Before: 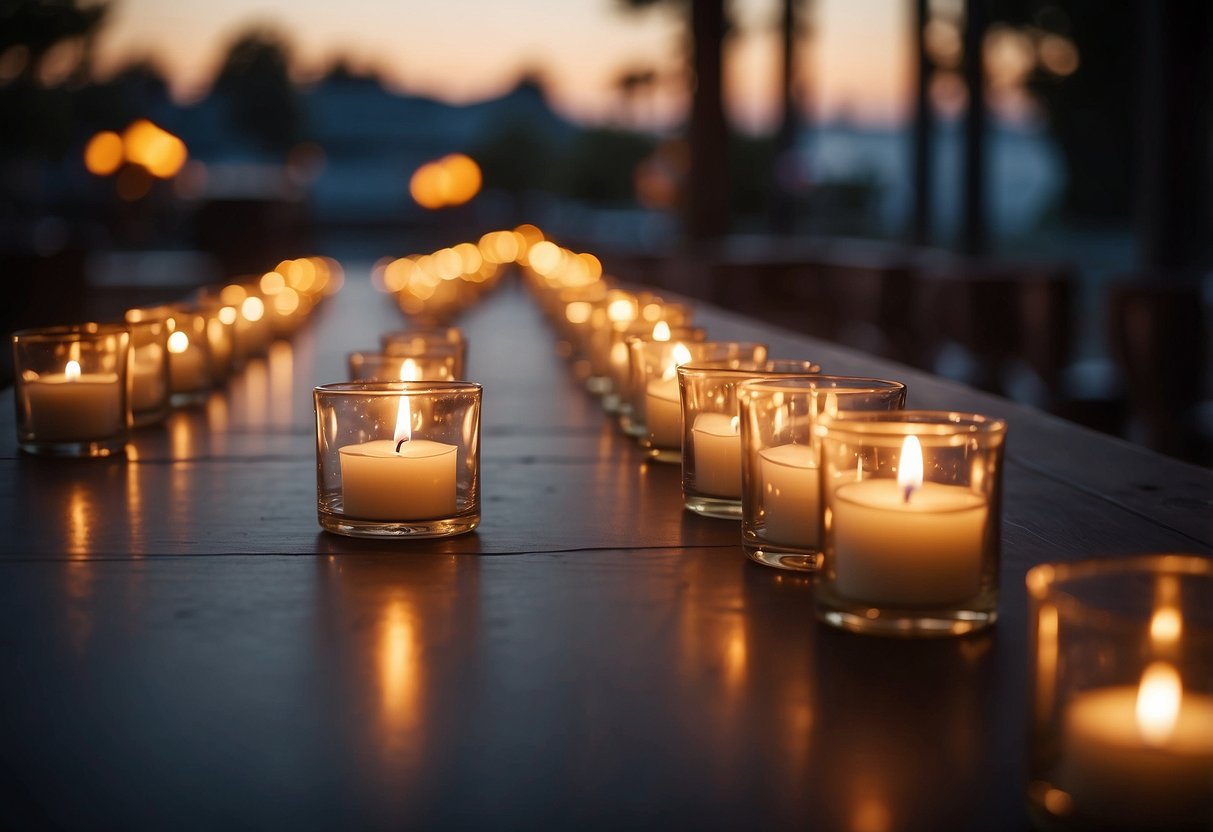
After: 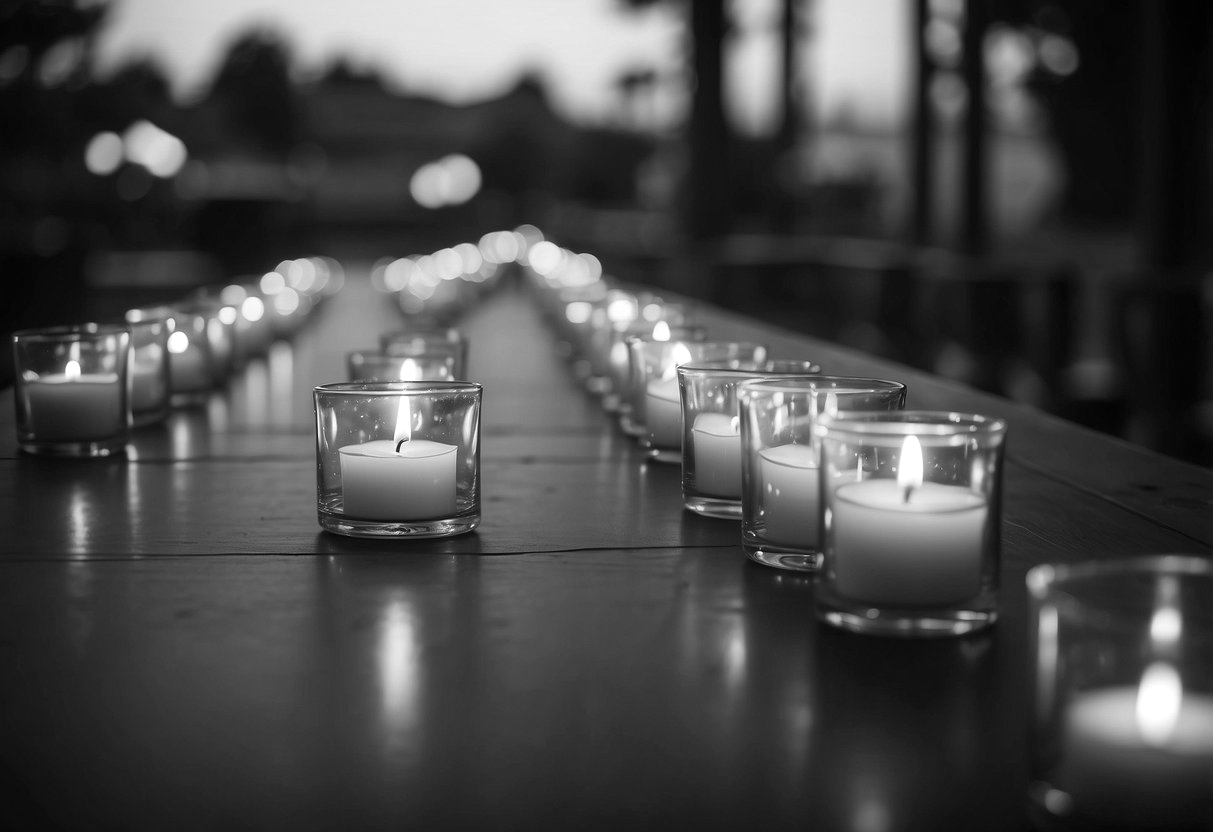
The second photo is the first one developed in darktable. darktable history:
monochrome: on, module defaults
exposure: exposure 0.127 EV, compensate highlight preservation false
